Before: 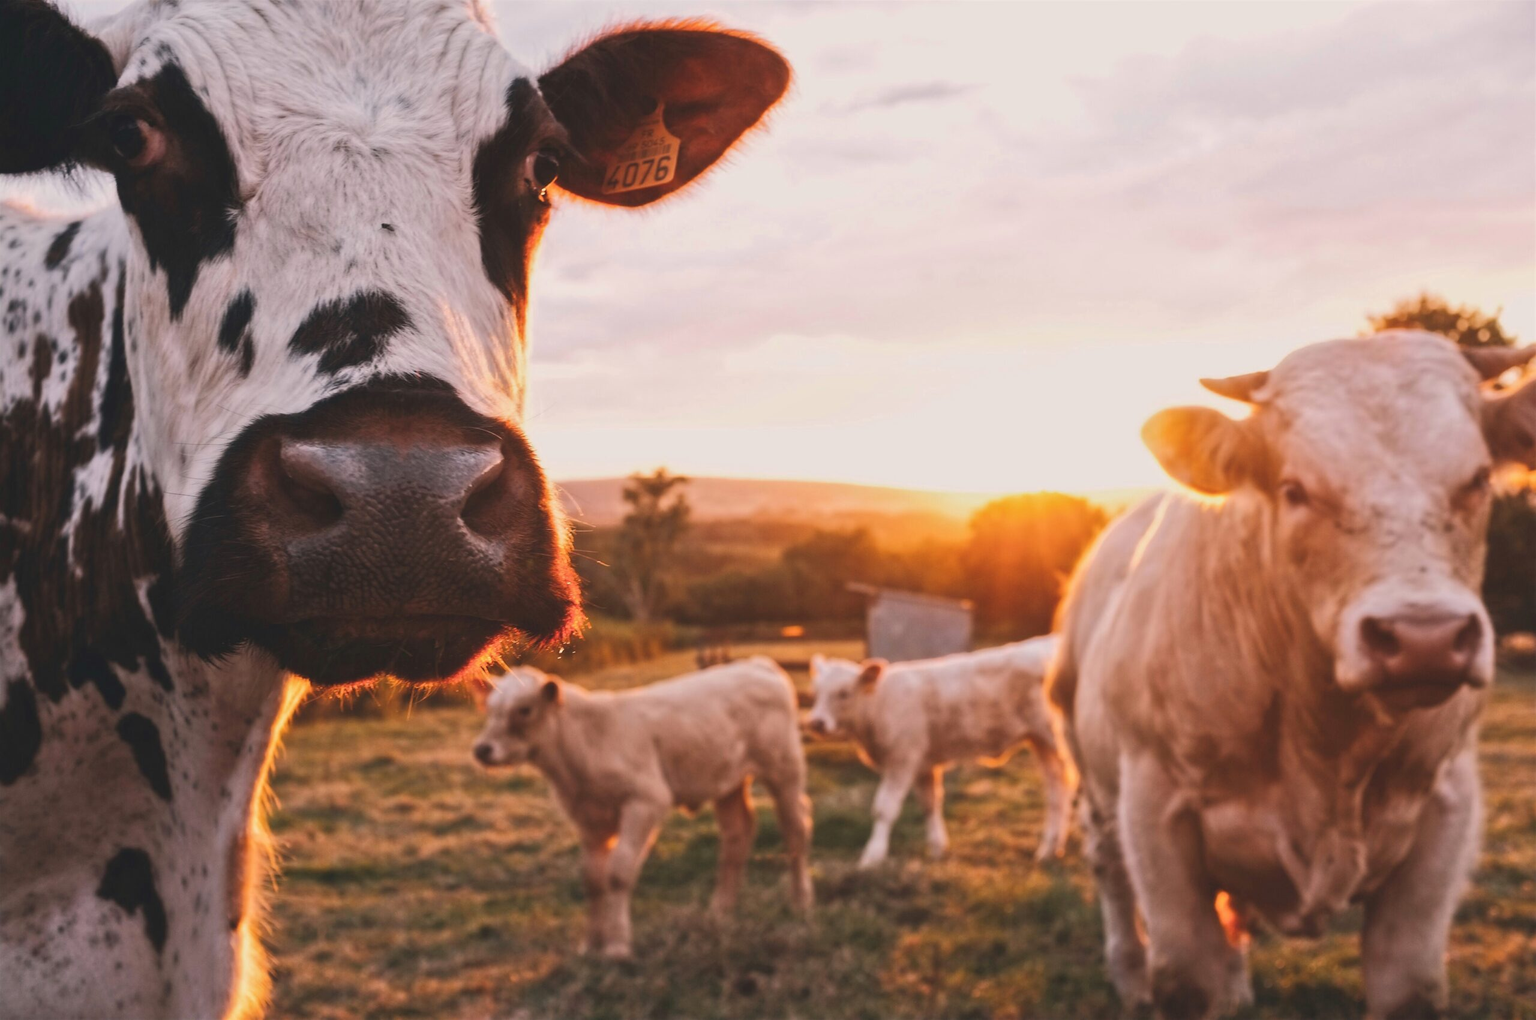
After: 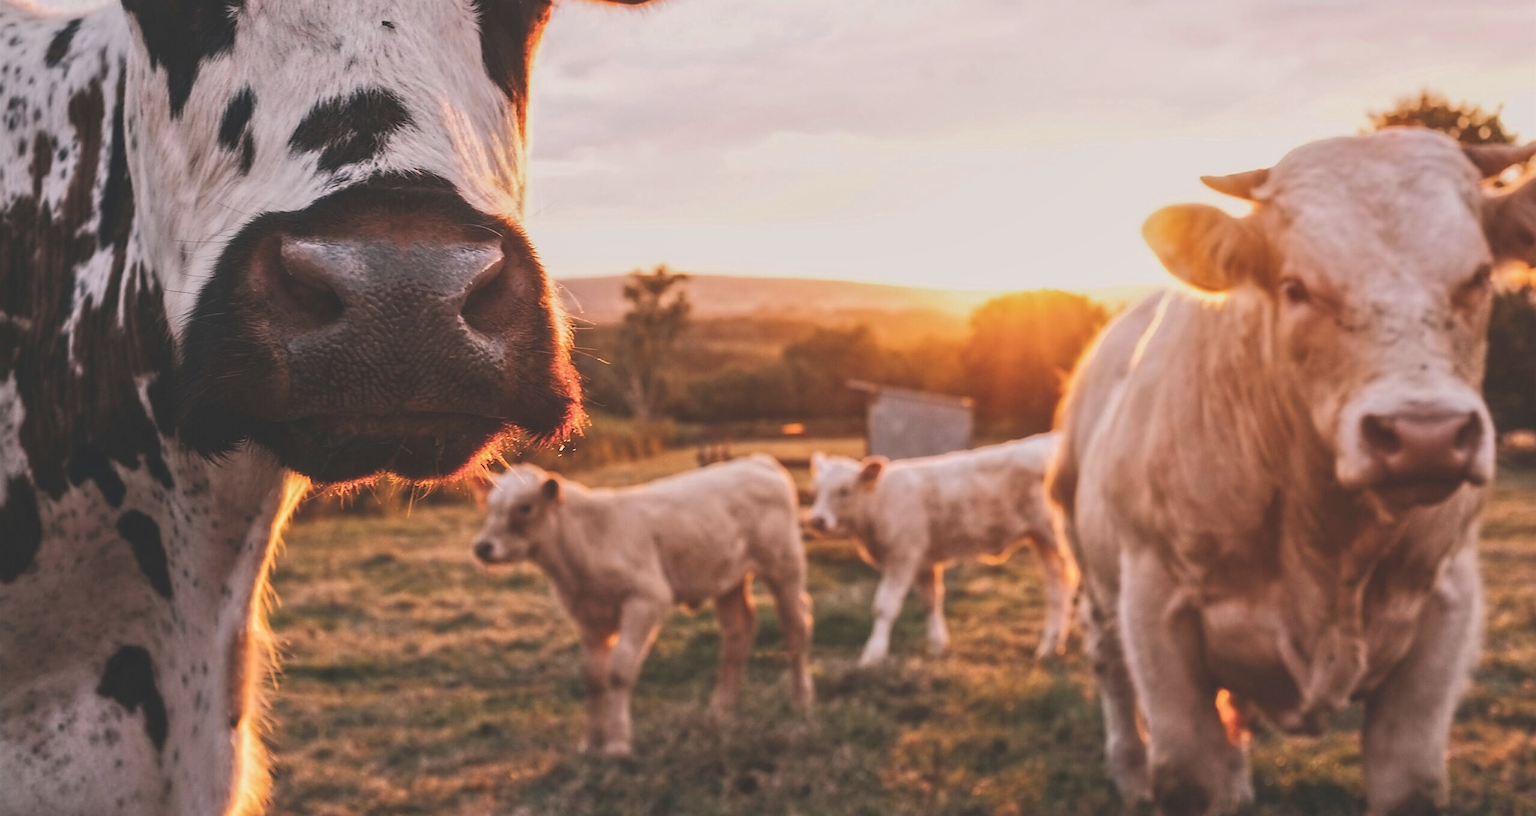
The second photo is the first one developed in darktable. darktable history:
sharpen: on, module defaults
color balance: lift [1.01, 1, 1, 1], gamma [1.097, 1, 1, 1], gain [0.85, 1, 1, 1]
crop and rotate: top 19.998%
local contrast: on, module defaults
